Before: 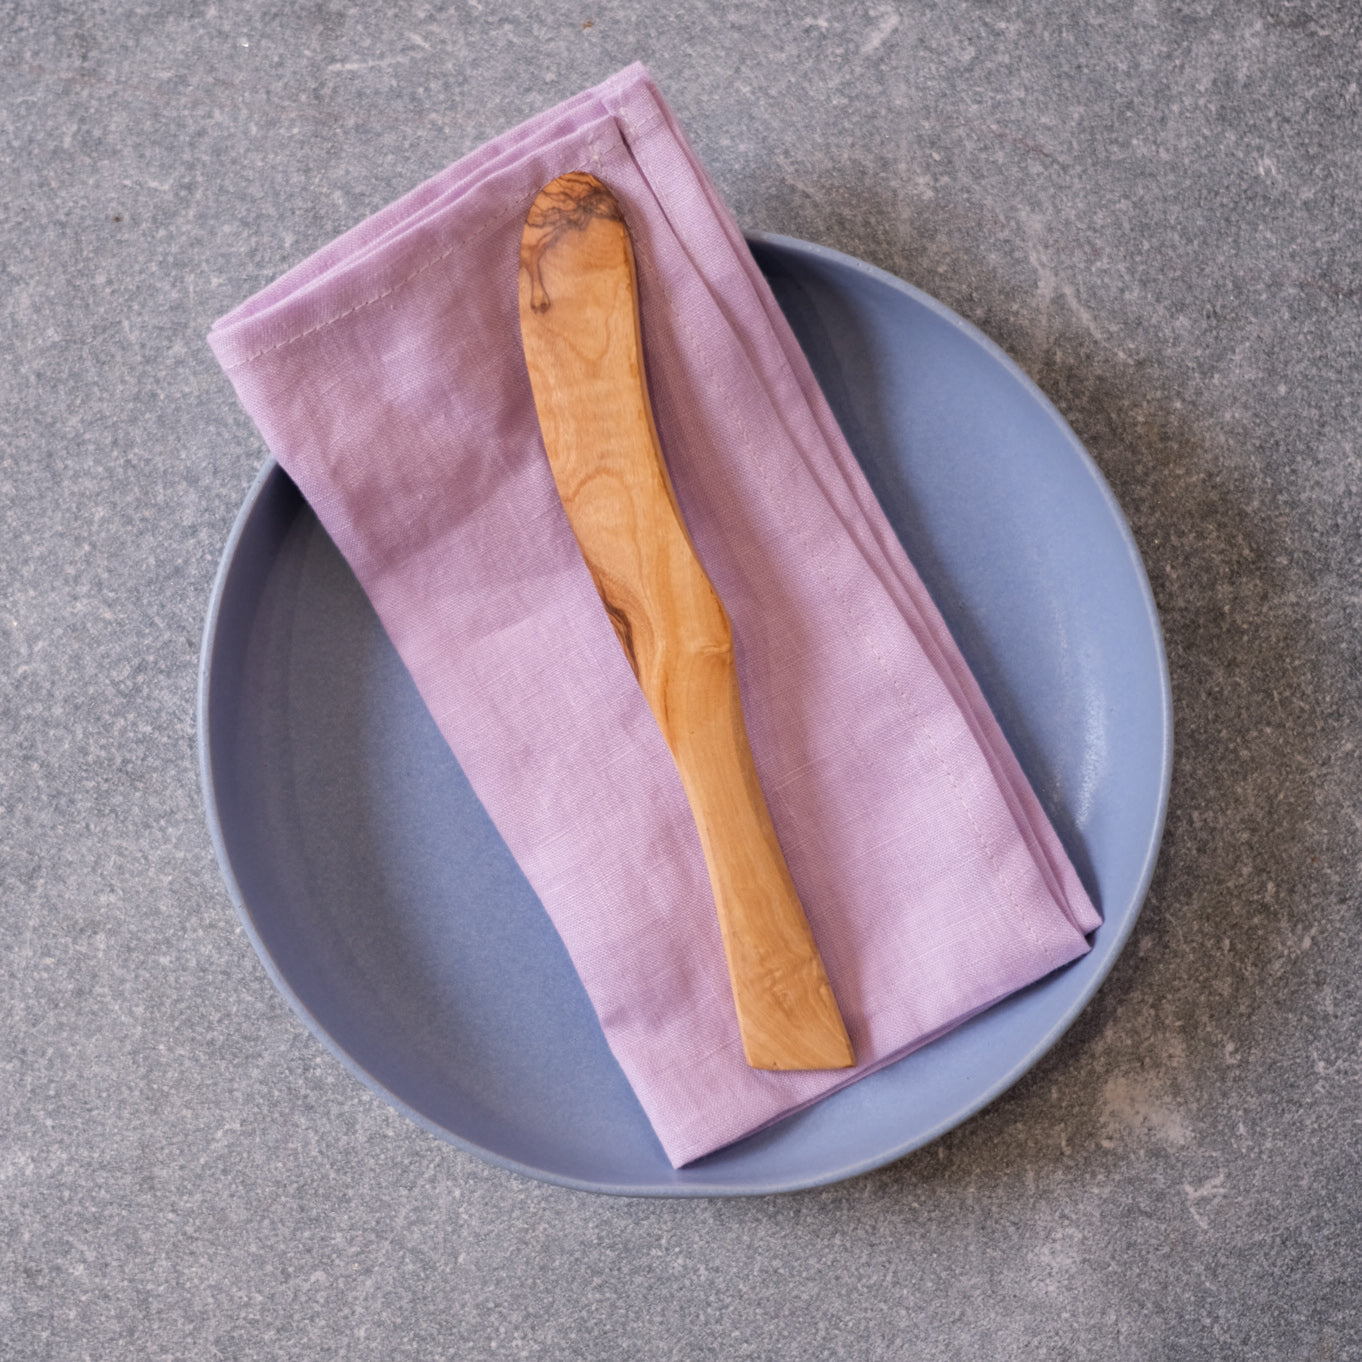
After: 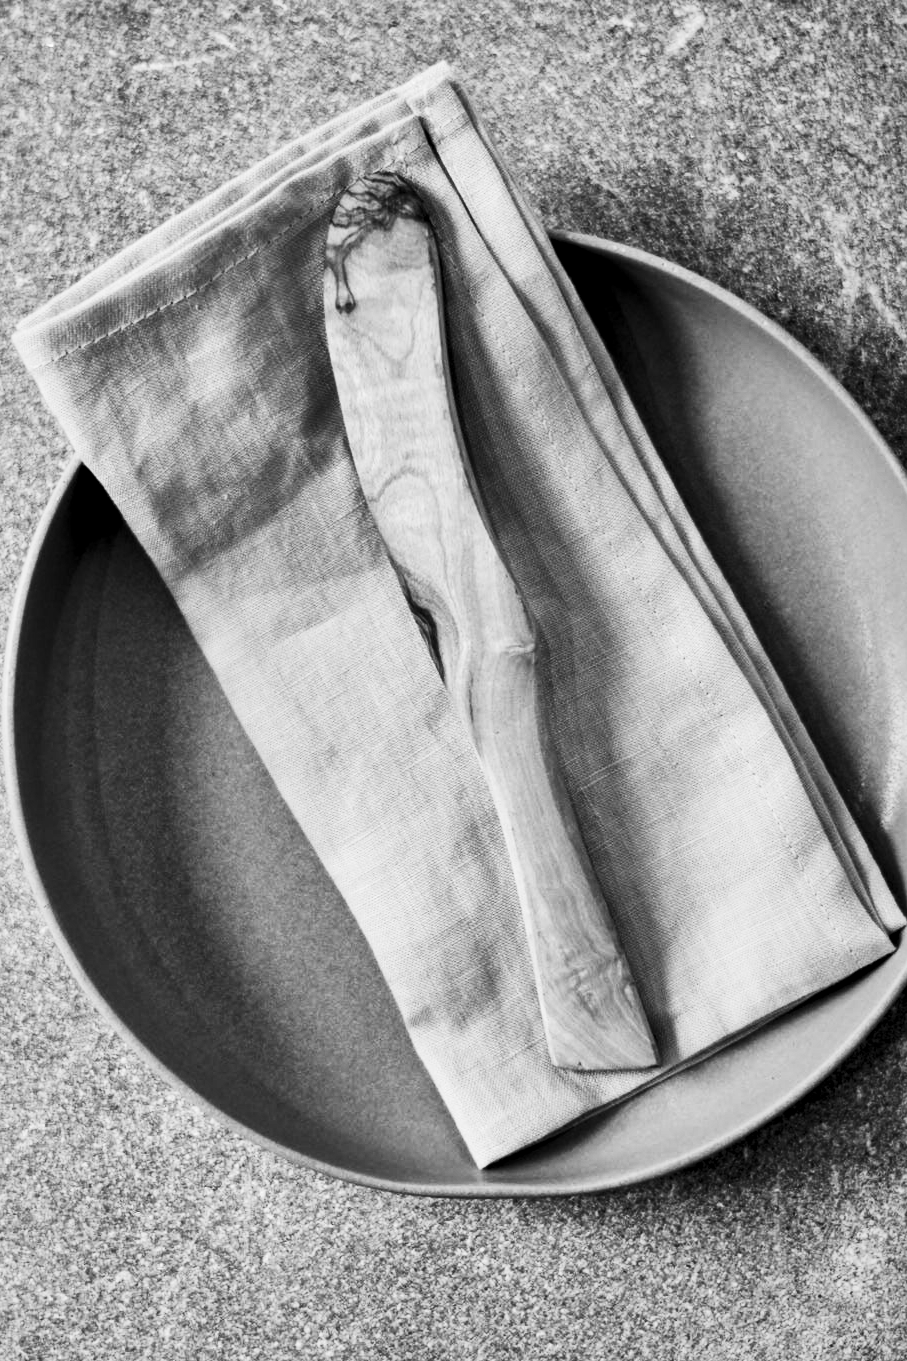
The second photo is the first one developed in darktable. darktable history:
local contrast: mode bilateral grid, contrast 20, coarseness 100, detail 150%, midtone range 0.2
haze removal: compatibility mode true, adaptive false
crop and rotate: left 14.436%, right 18.898%
contrast equalizer: octaves 7, y [[0.6 ×6], [0.55 ×6], [0 ×6], [0 ×6], [0 ×6]]
white balance: red 0.978, blue 0.999
monochrome: a -74.22, b 78.2
contrast brightness saturation: contrast 0.39, brightness 0.1
